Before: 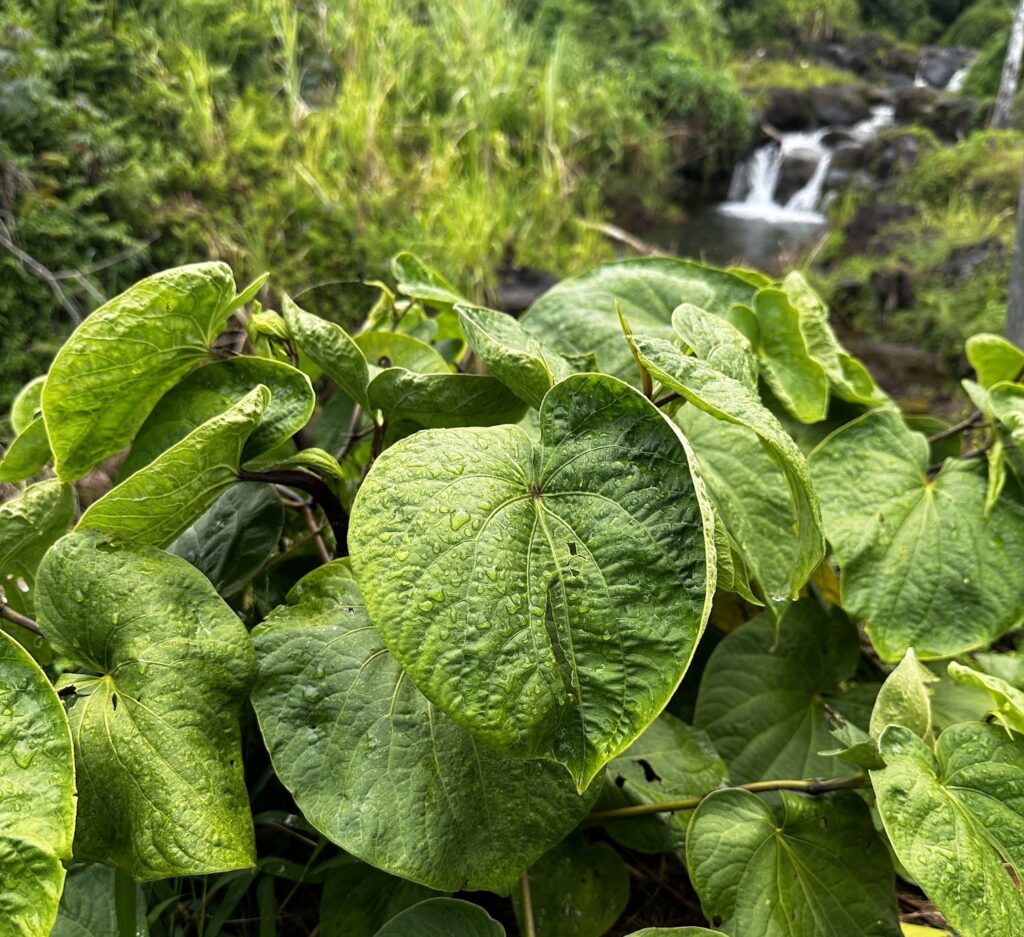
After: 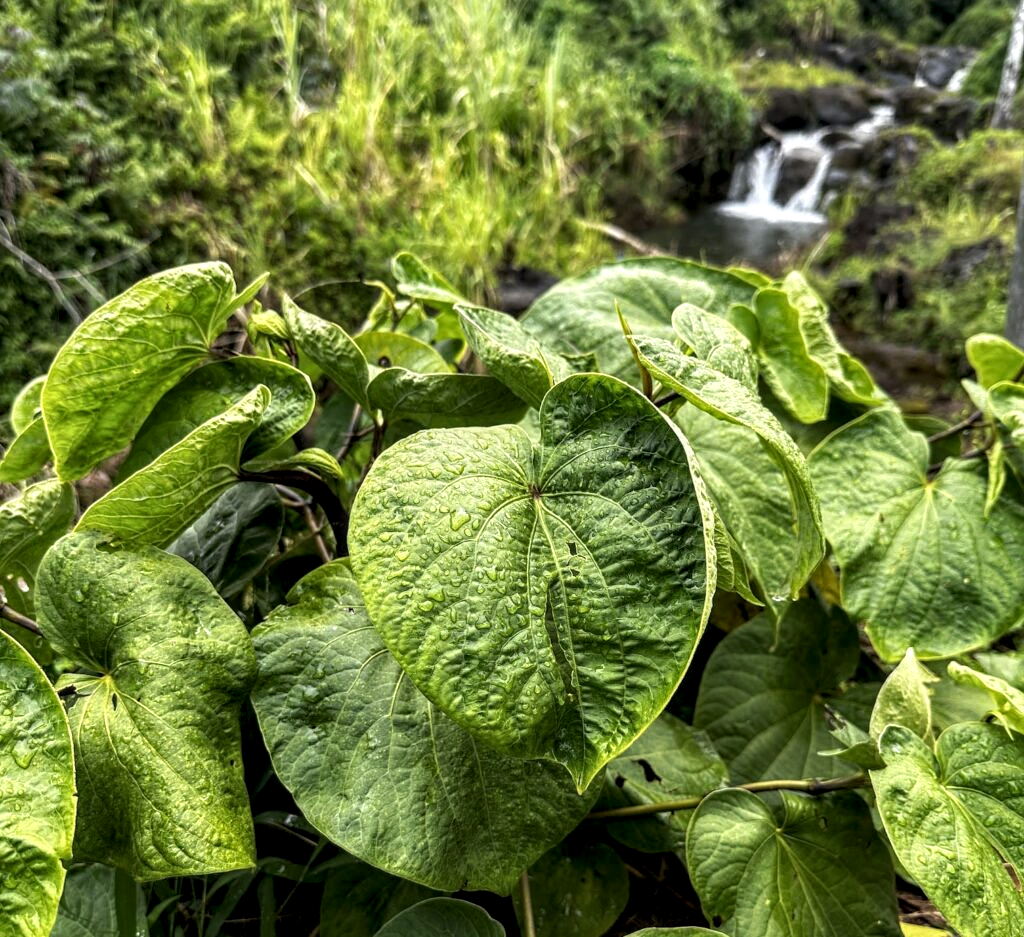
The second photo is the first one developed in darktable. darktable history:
local contrast: highlights 59%, detail 145%
tone curve: curves: ch0 [(0, 0) (0.003, 0.003) (0.011, 0.011) (0.025, 0.025) (0.044, 0.044) (0.069, 0.068) (0.1, 0.098) (0.136, 0.134) (0.177, 0.175) (0.224, 0.221) (0.277, 0.273) (0.335, 0.33) (0.399, 0.393) (0.468, 0.461) (0.543, 0.546) (0.623, 0.625) (0.709, 0.711) (0.801, 0.802) (0.898, 0.898) (1, 1)], preserve colors none
